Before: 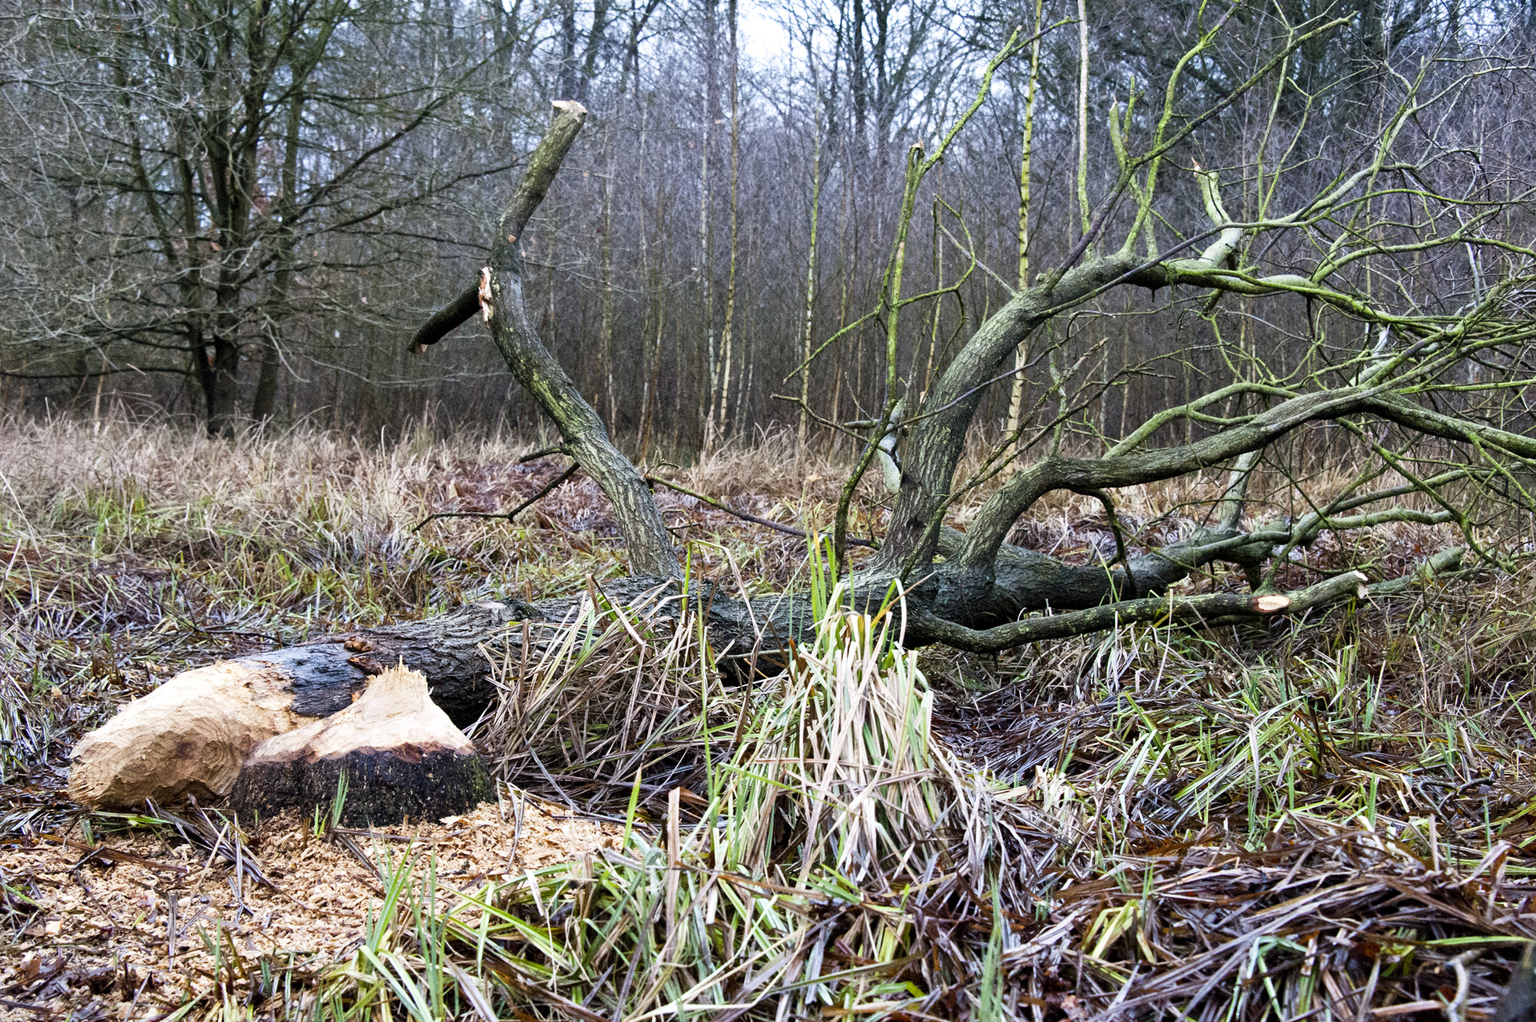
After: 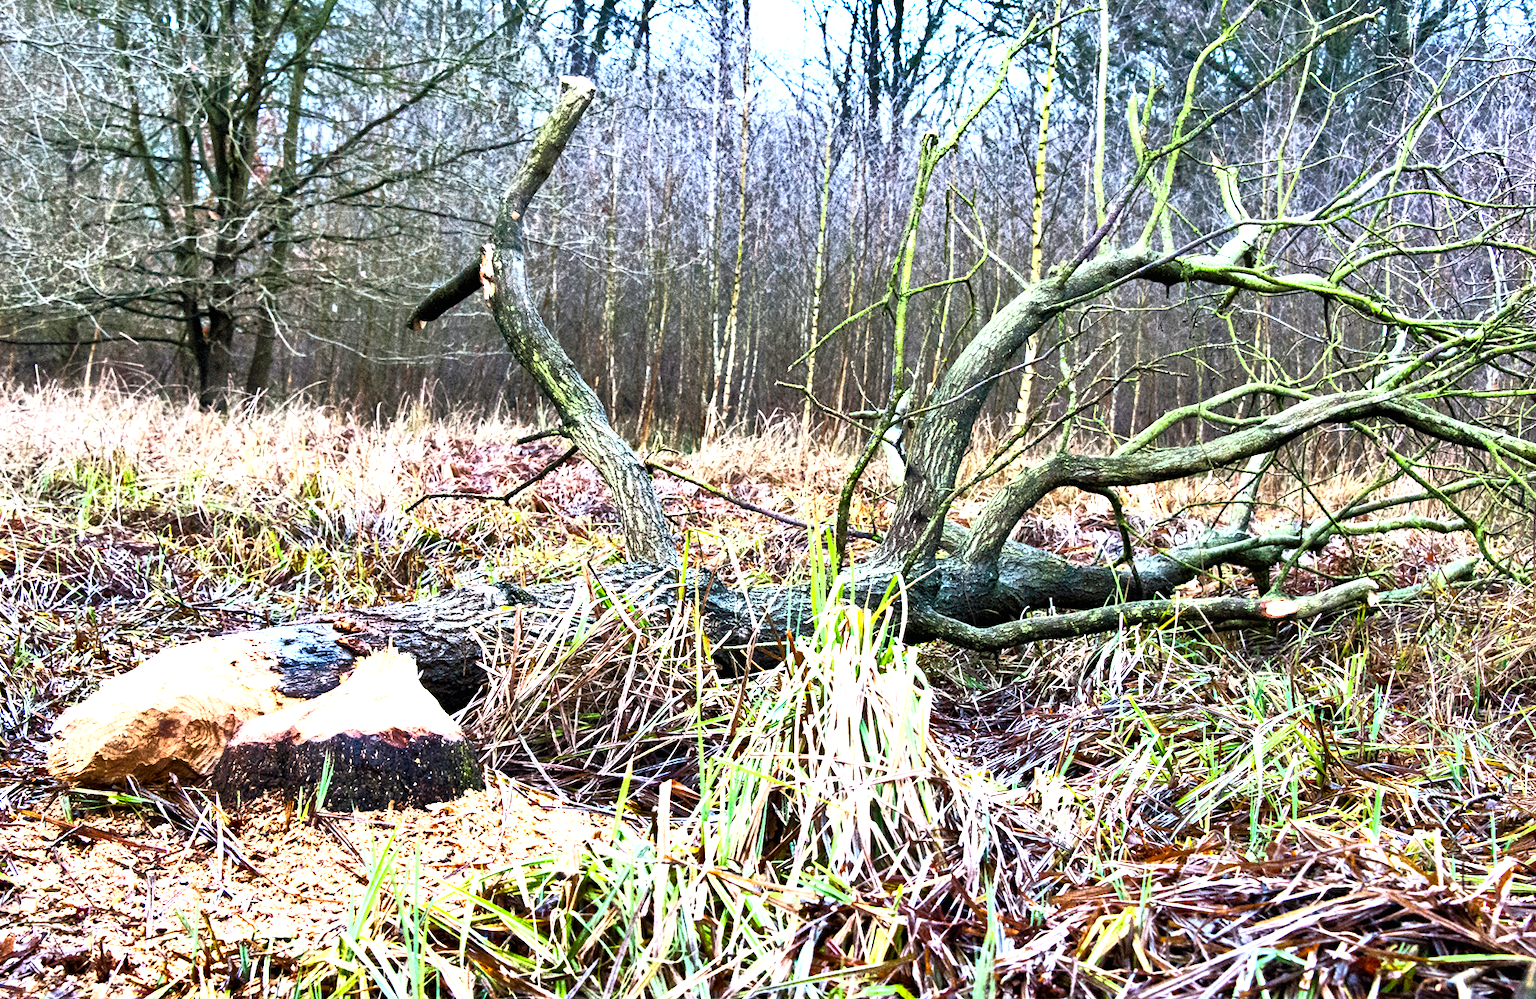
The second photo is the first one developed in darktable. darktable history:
shadows and highlights: radius 171.16, shadows 27, white point adjustment 3.13, highlights -67.95, soften with gaussian
base curve: curves: ch0 [(0, 0) (0.257, 0.25) (0.482, 0.586) (0.757, 0.871) (1, 1)]
exposure: black level correction 0, exposure 1.2 EV, compensate highlight preservation false
rotate and perspective: rotation 1.57°, crop left 0.018, crop right 0.982, crop top 0.039, crop bottom 0.961
contrast brightness saturation: saturation 0.1
